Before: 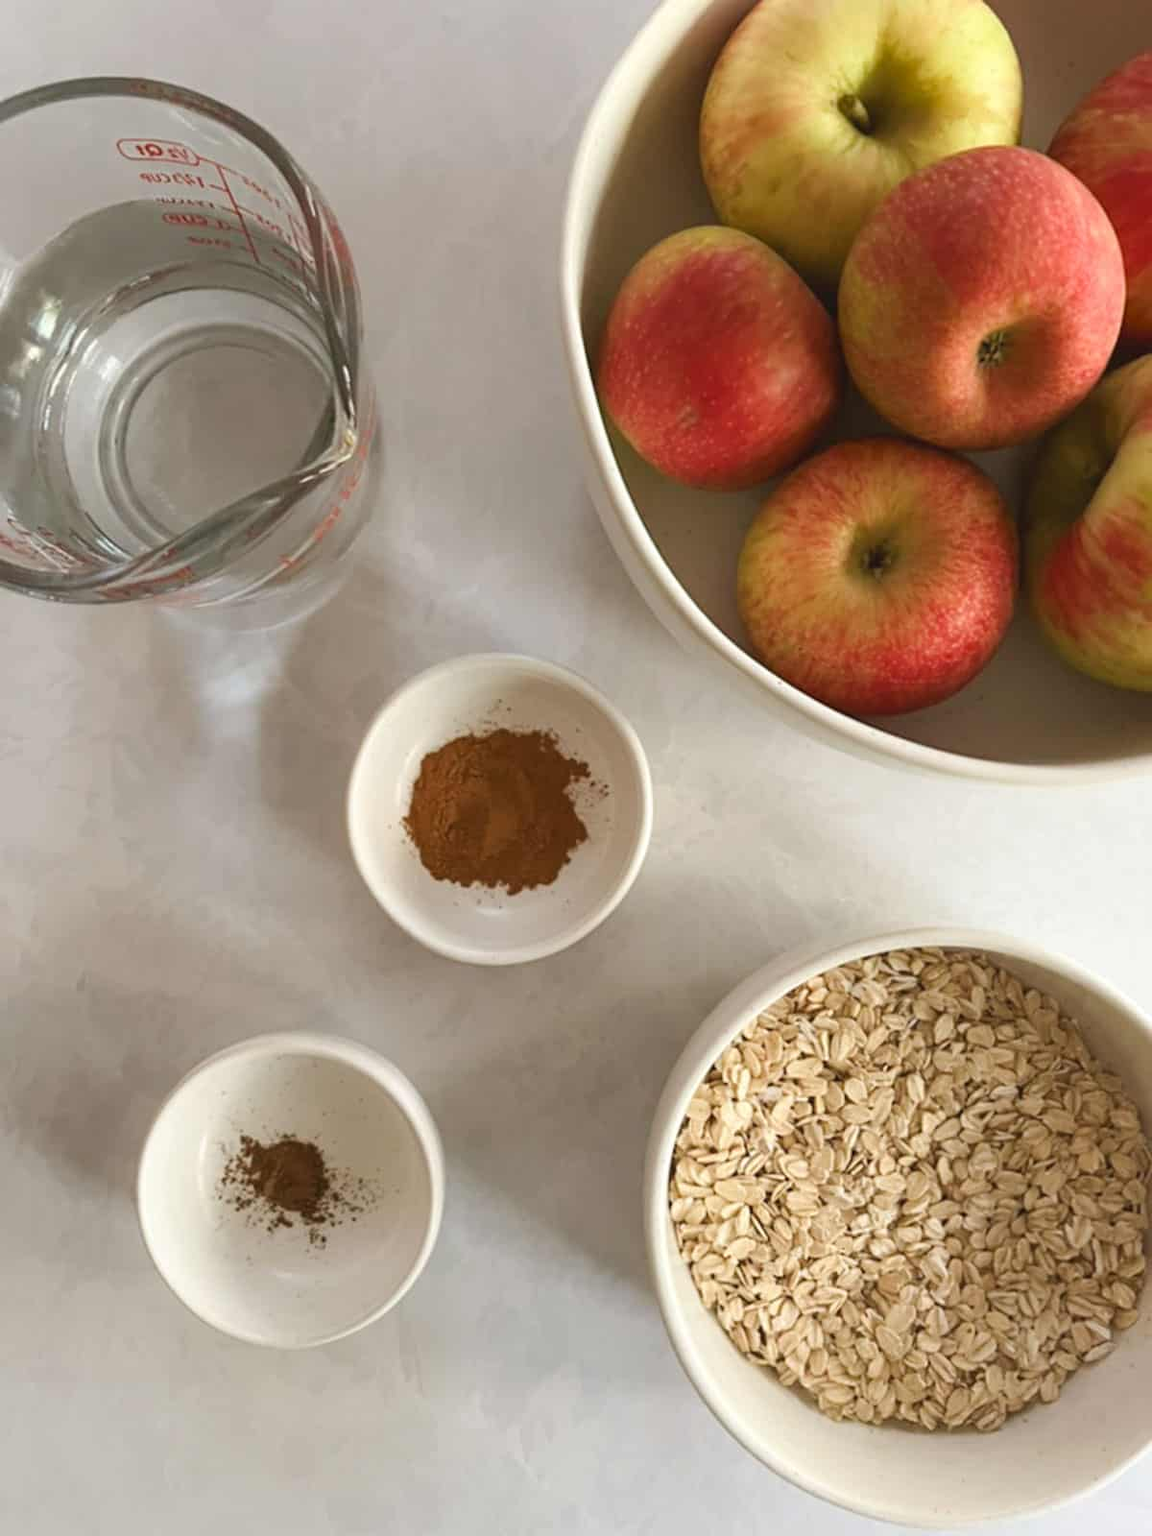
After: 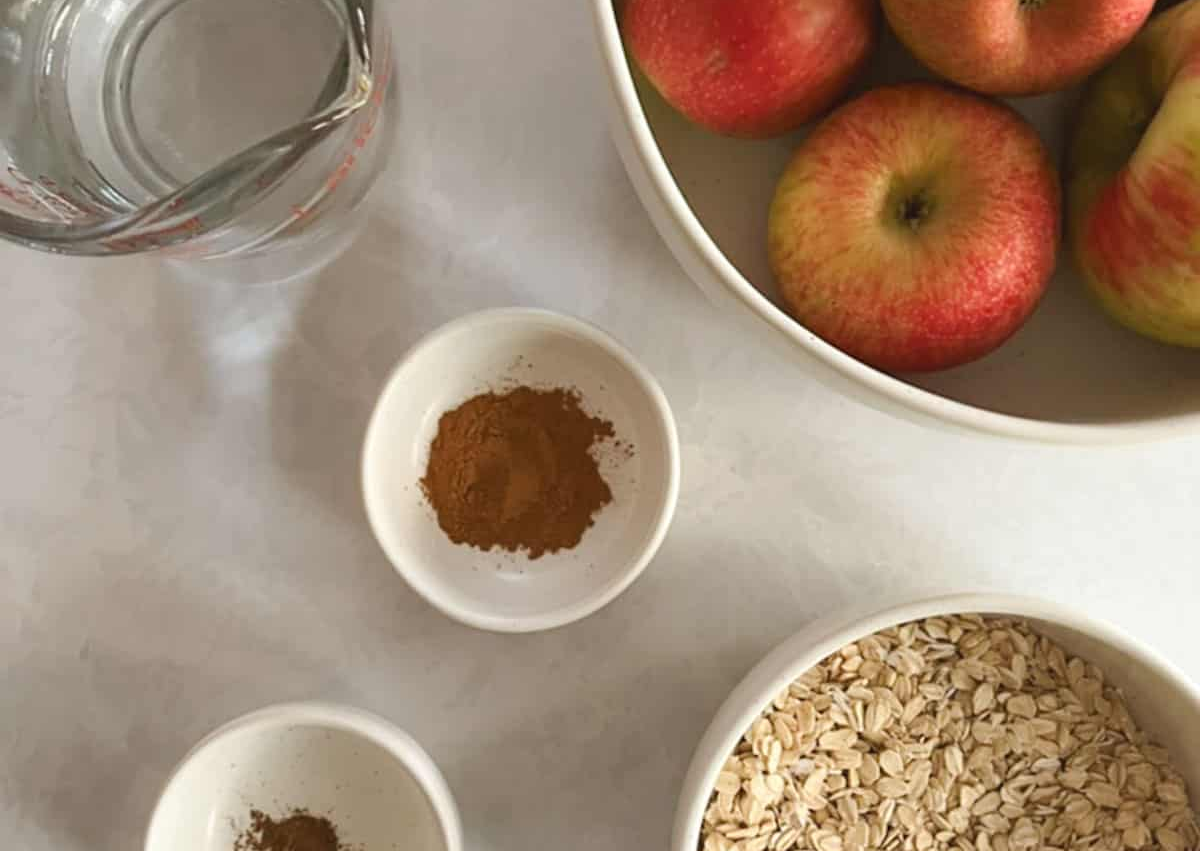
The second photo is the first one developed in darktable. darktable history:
crop and rotate: top 23.352%, bottom 23.444%
